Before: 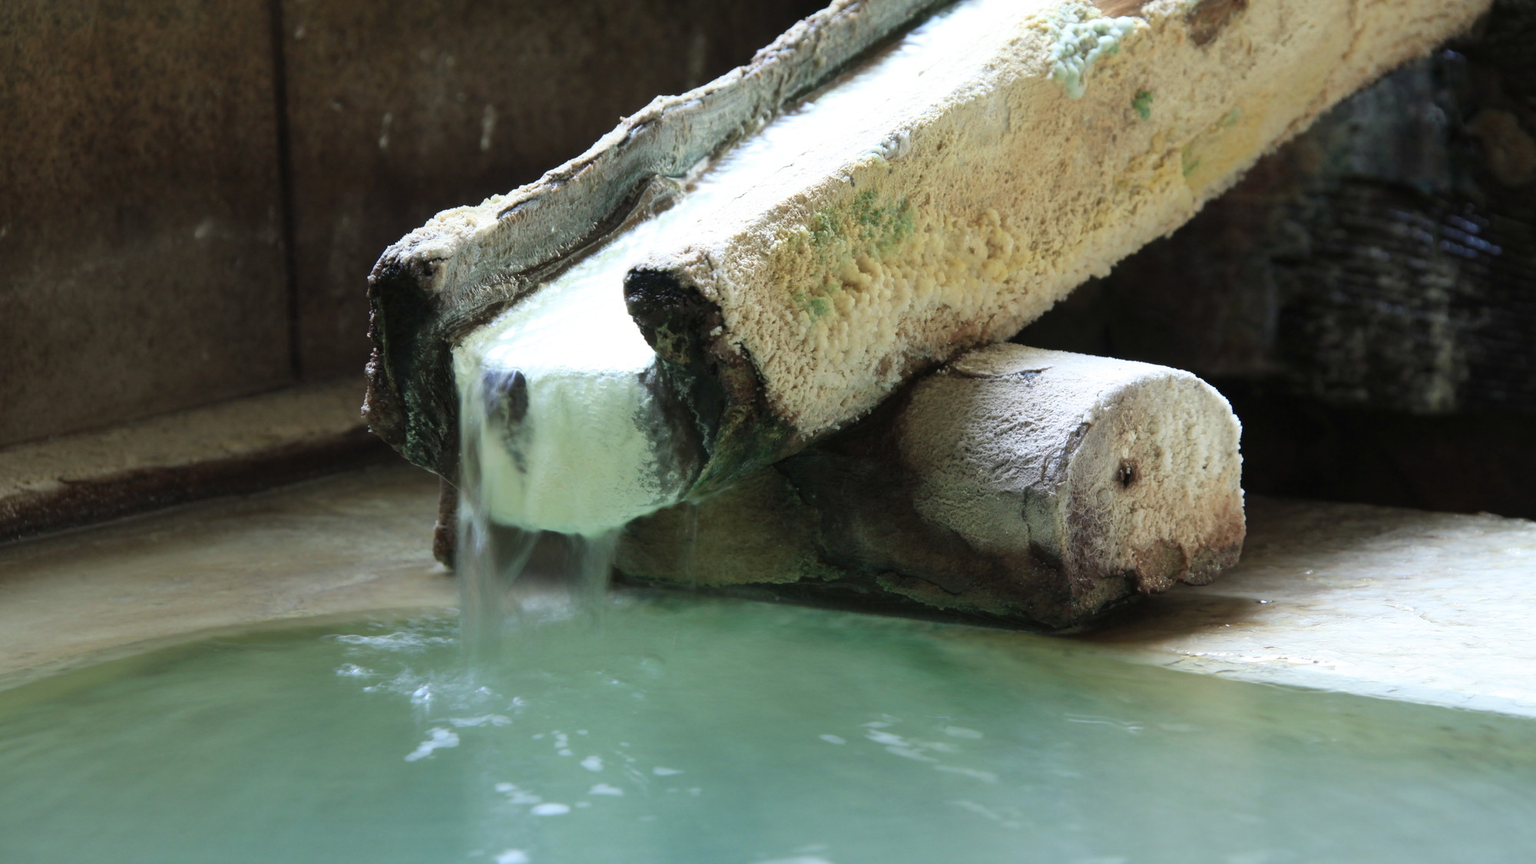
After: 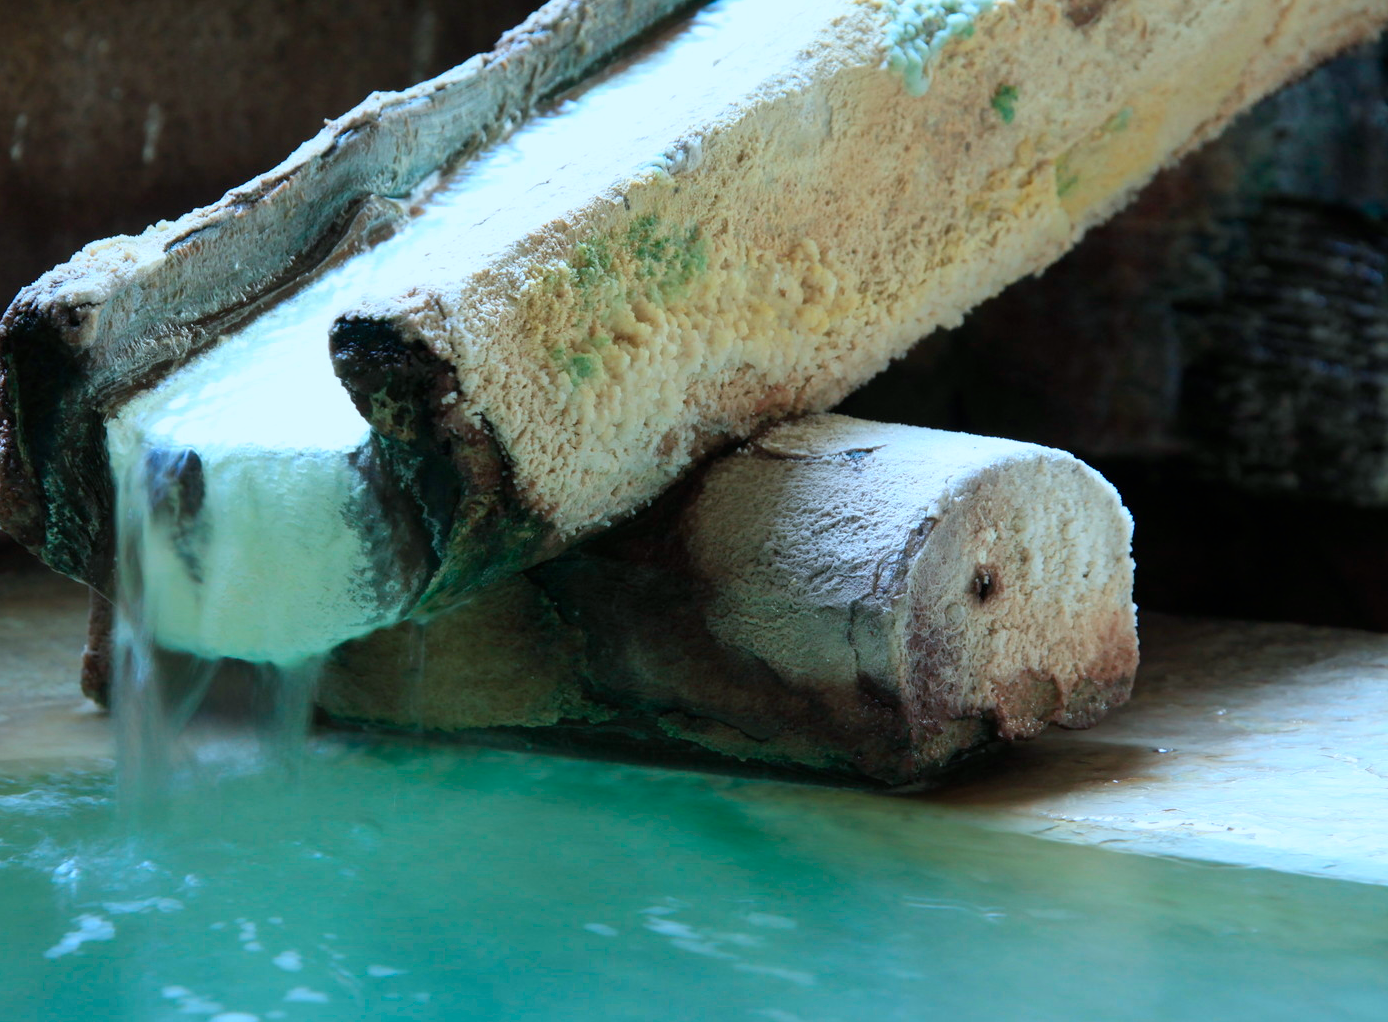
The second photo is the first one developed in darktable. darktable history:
crop and rotate: left 24.184%, top 2.958%, right 6.396%, bottom 6.168%
color calibration: output R [0.999, 0.026, -0.11, 0], output G [-0.019, 1.037, -0.099, 0], output B [0.022, -0.023, 0.902, 0], illuminant as shot in camera, x 0.378, y 0.381, temperature 4104.57 K
